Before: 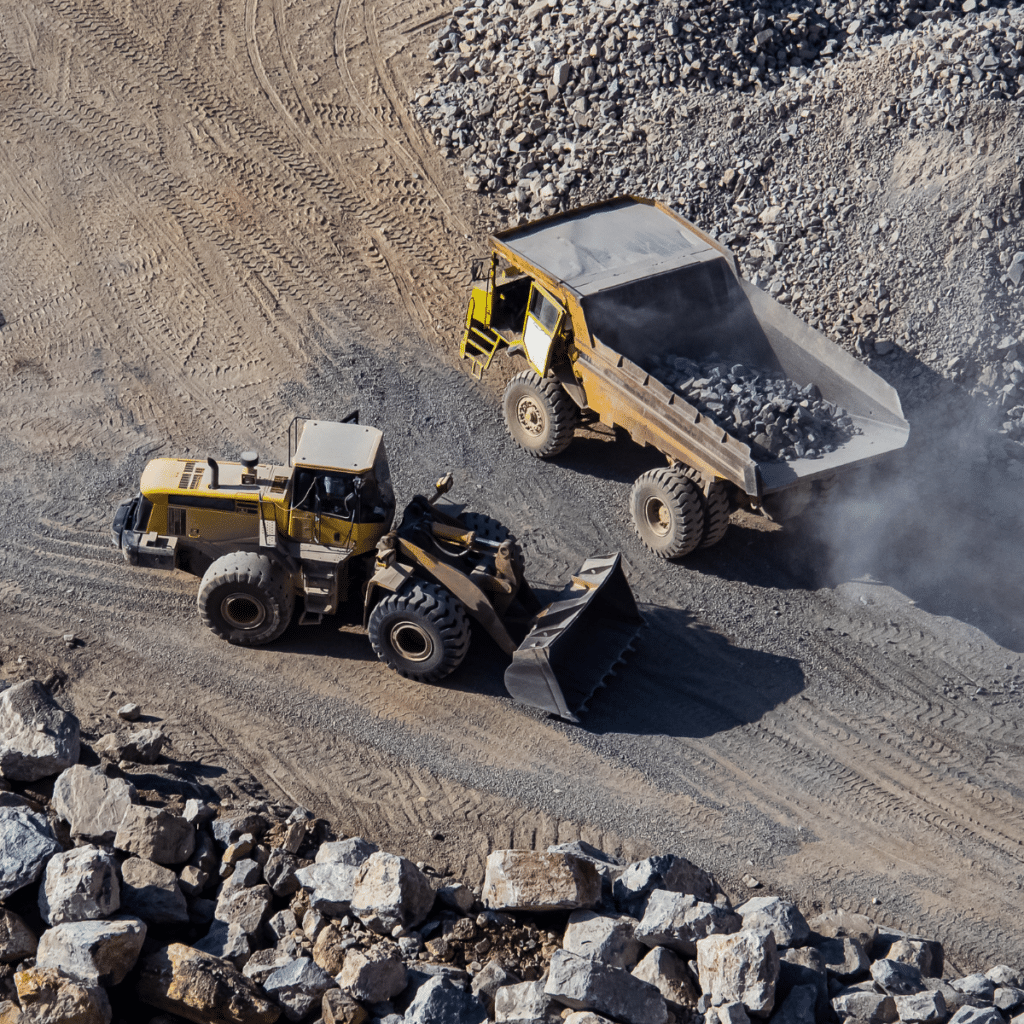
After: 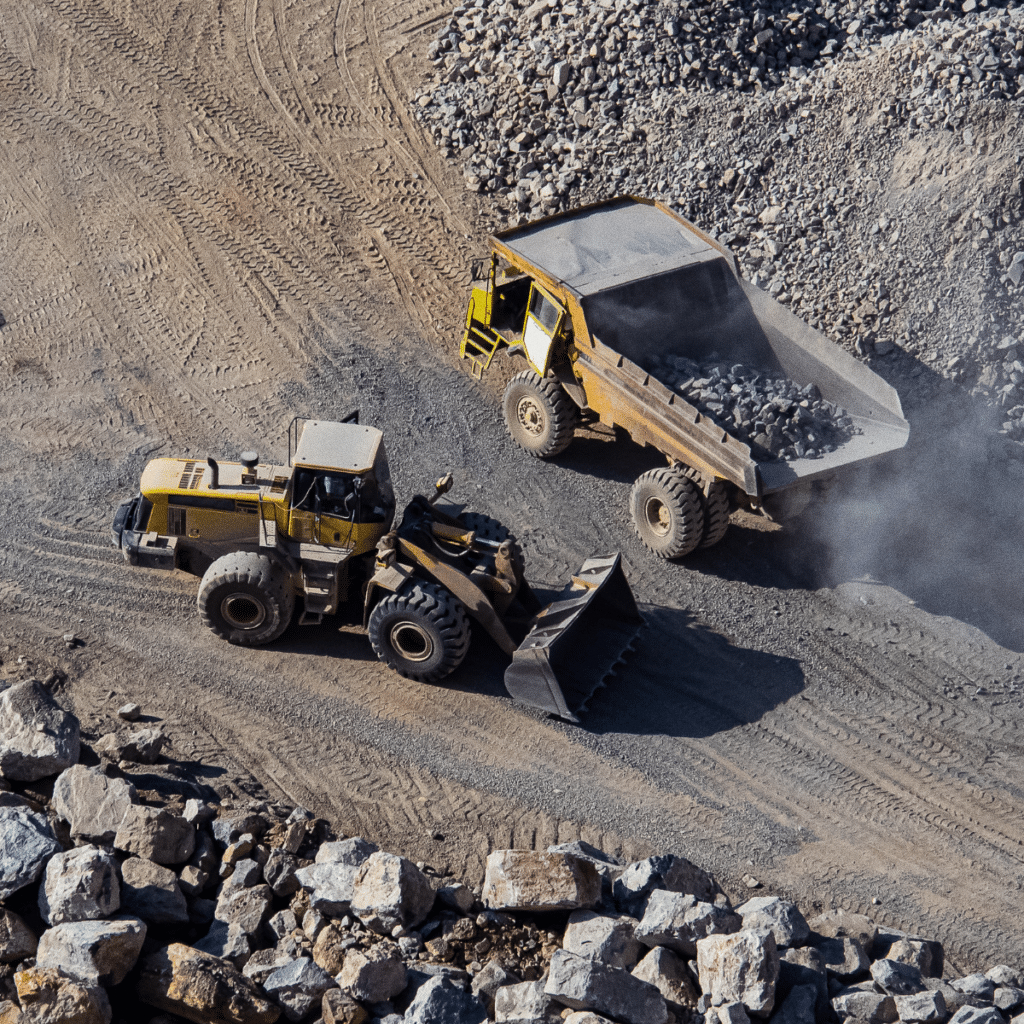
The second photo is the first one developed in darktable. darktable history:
rotate and perspective: automatic cropping off
grain: coarseness 0.09 ISO
